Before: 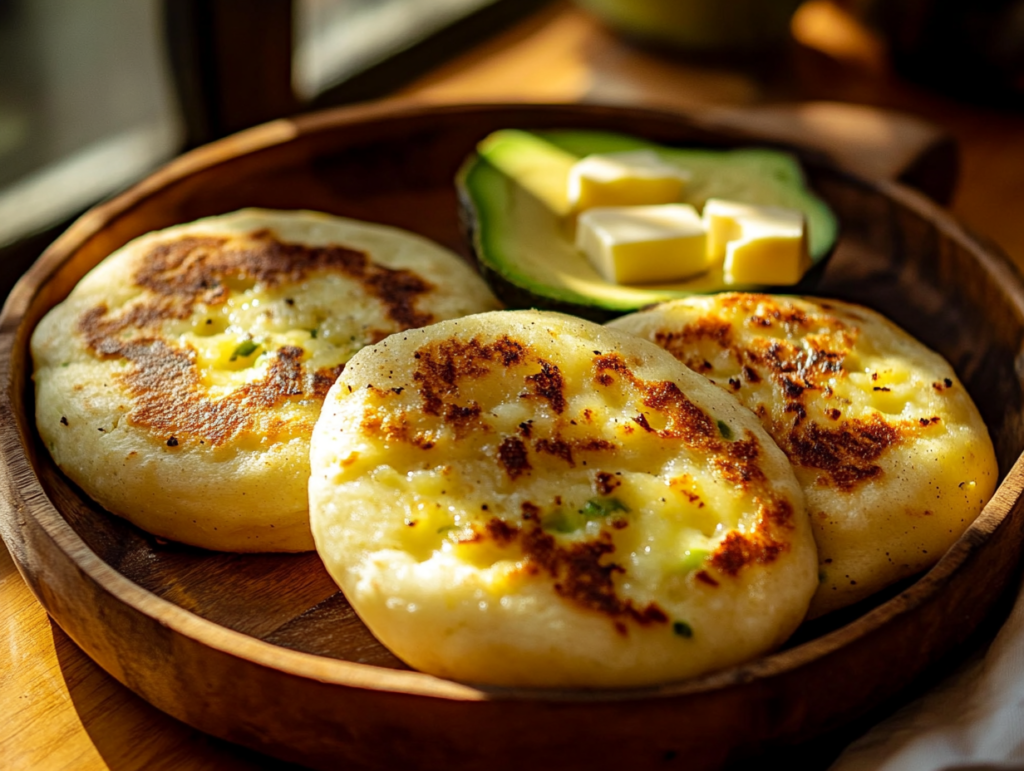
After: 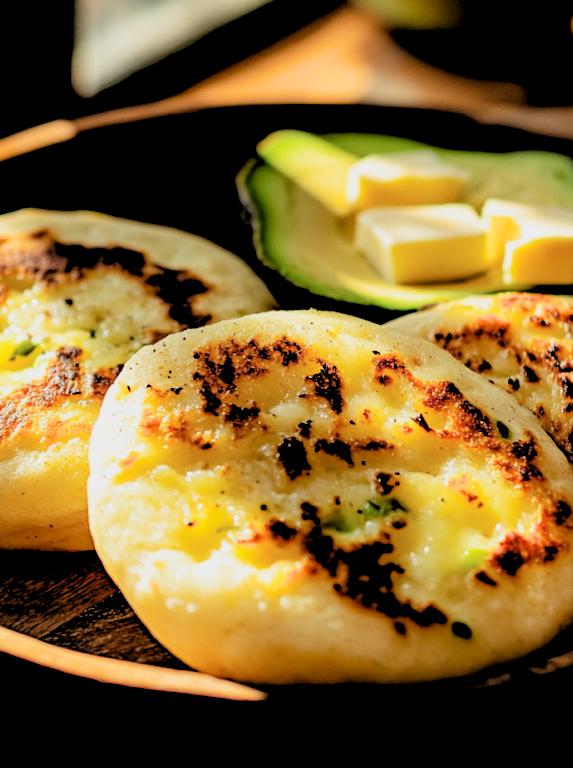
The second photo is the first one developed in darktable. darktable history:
crop: left 21.674%, right 22.086%
rgb levels: levels [[0.027, 0.429, 0.996], [0, 0.5, 1], [0, 0.5, 1]]
filmic rgb: black relative exposure -5 EV, white relative exposure 3.5 EV, hardness 3.19, contrast 1.4, highlights saturation mix -50%
tone equalizer: on, module defaults
